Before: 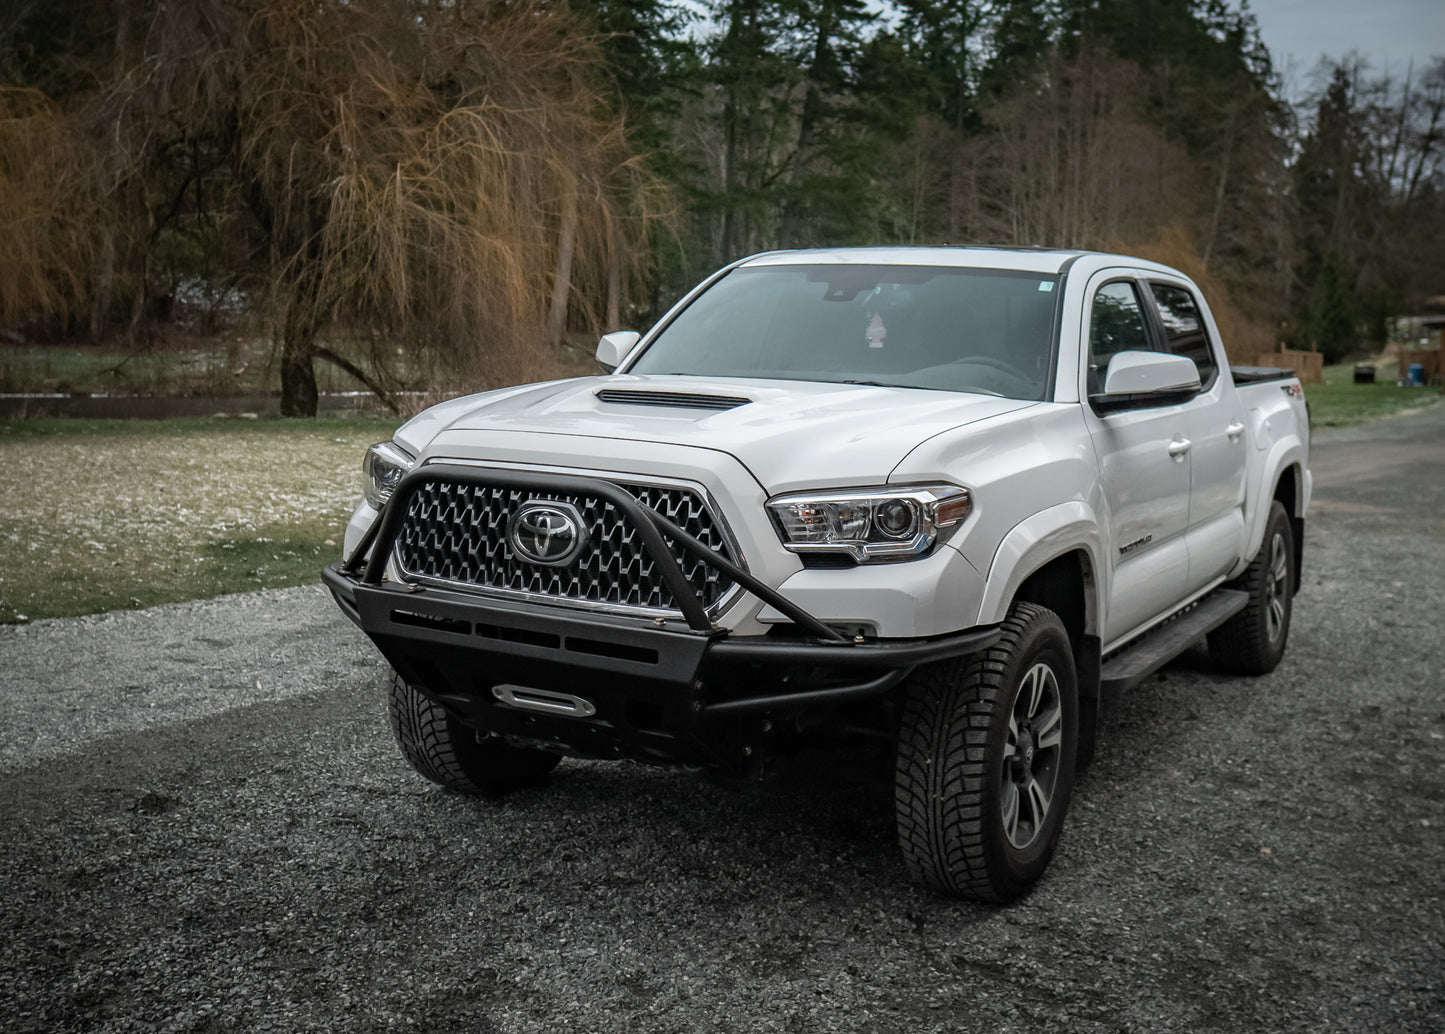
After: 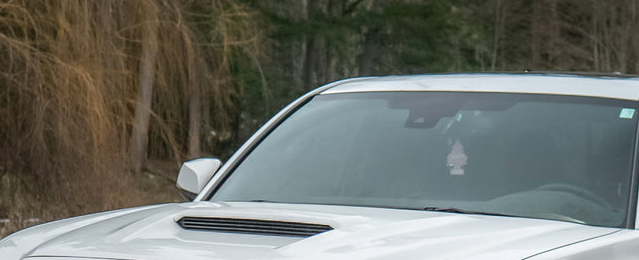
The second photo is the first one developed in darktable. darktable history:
crop: left 29.039%, top 16.807%, right 26.701%, bottom 57.962%
contrast brightness saturation: contrast -0.01, brightness -0.015, saturation 0.04
